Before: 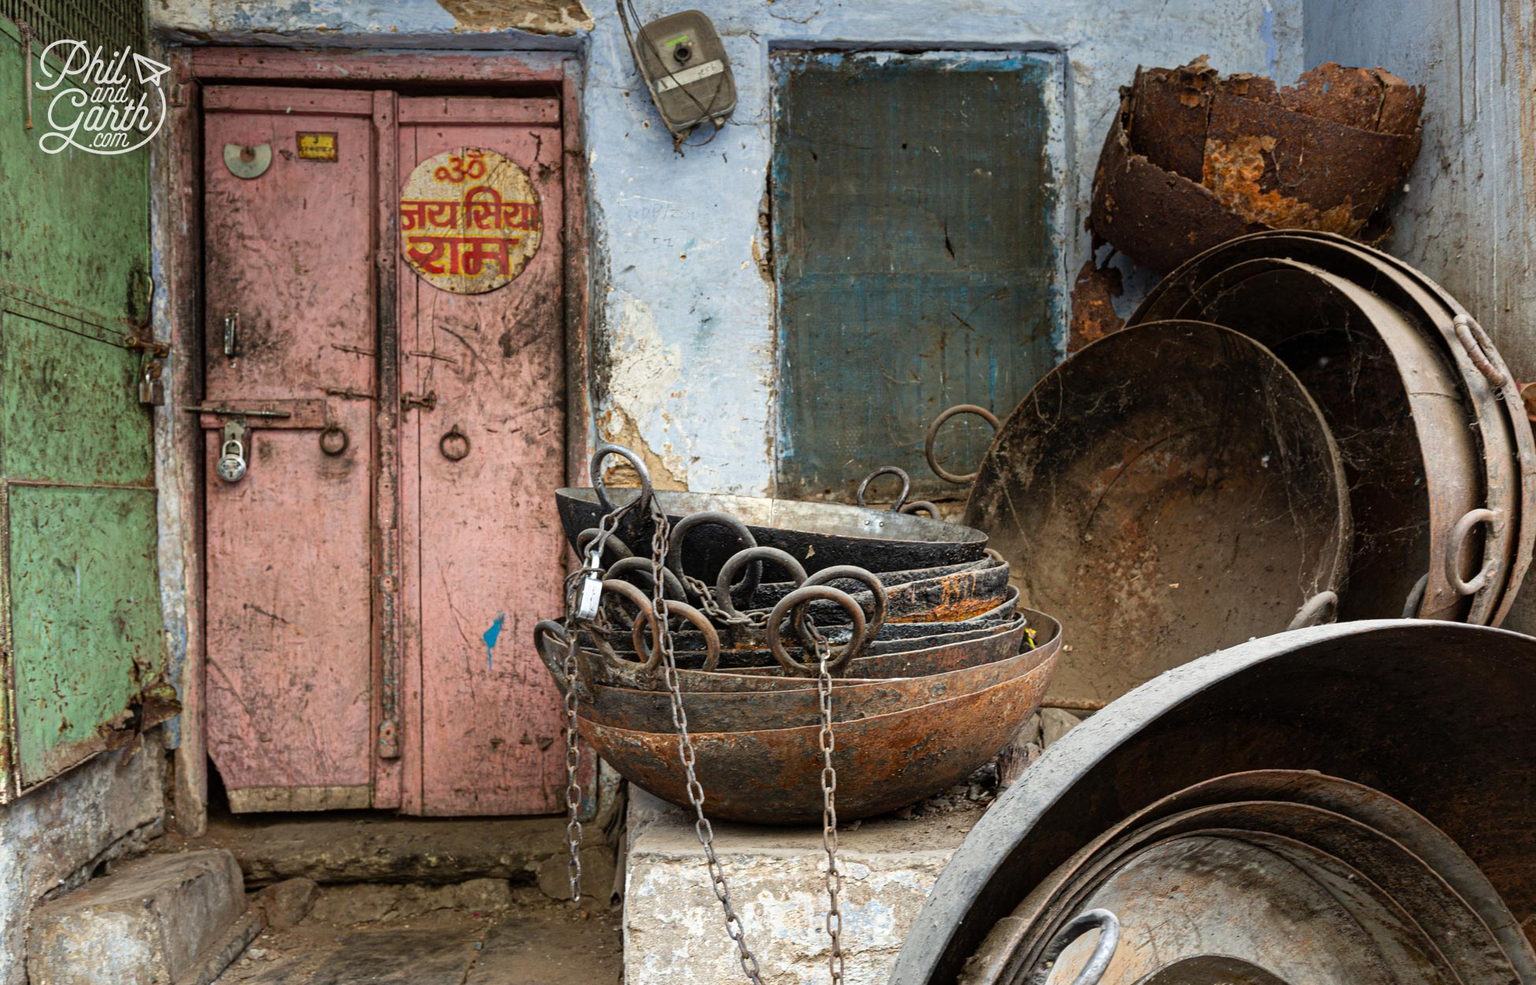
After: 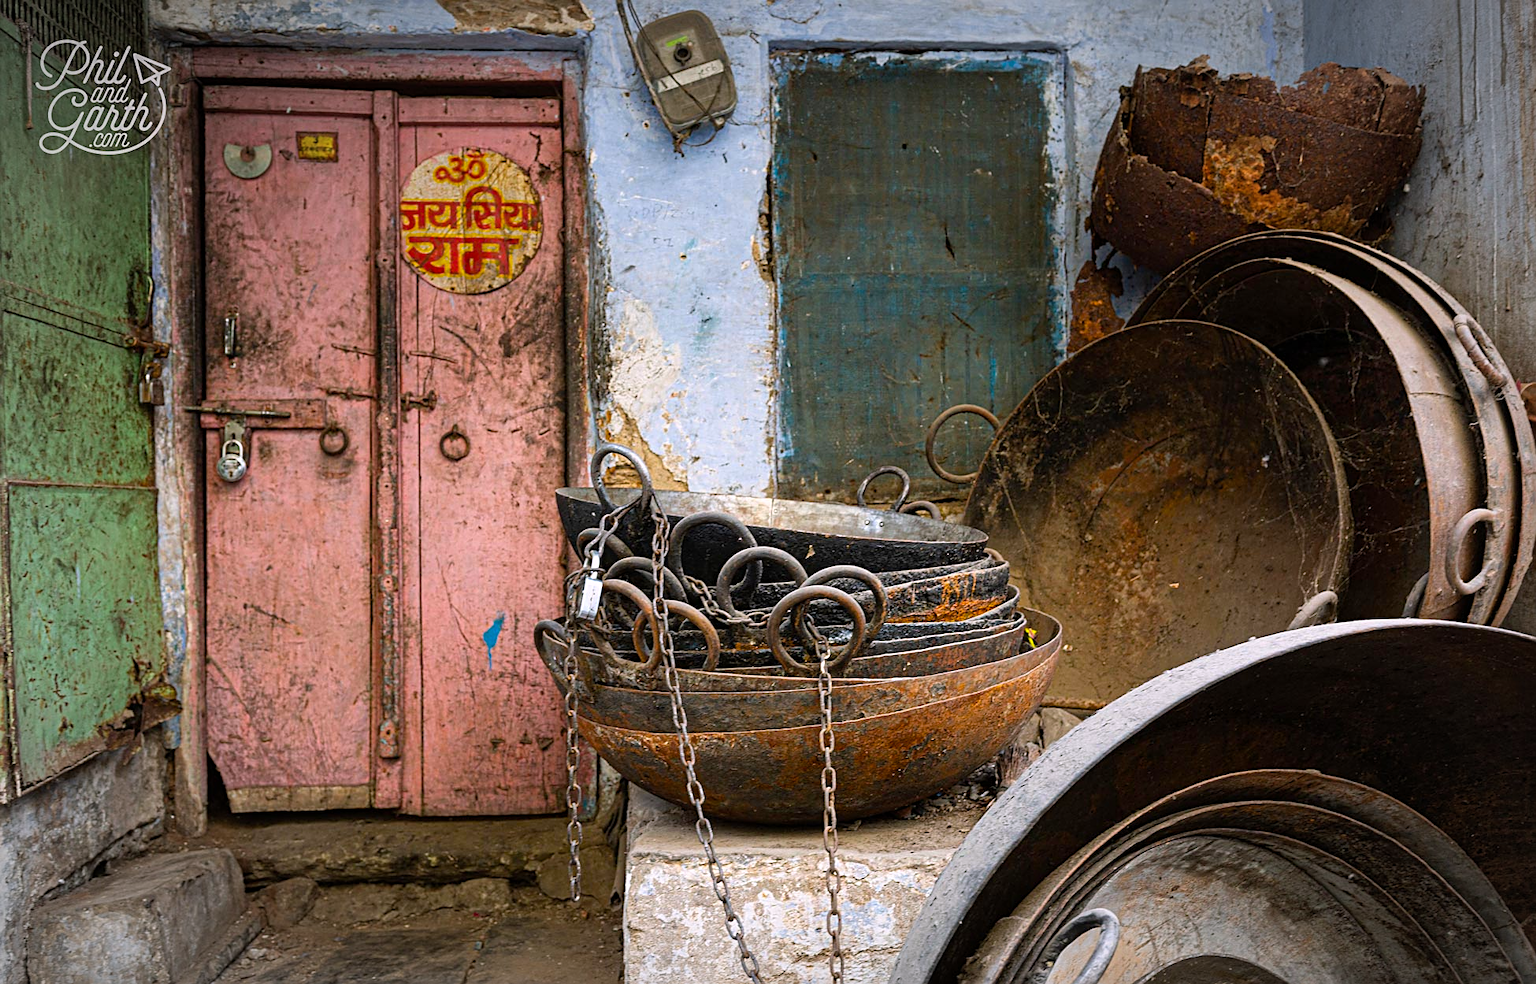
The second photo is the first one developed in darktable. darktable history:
color balance rgb: highlights gain › chroma 2.048%, highlights gain › hue 289.82°, perceptual saturation grading › global saturation 29.471%, global vibrance 20%
sharpen: on, module defaults
vignetting: automatic ratio true, unbound false
